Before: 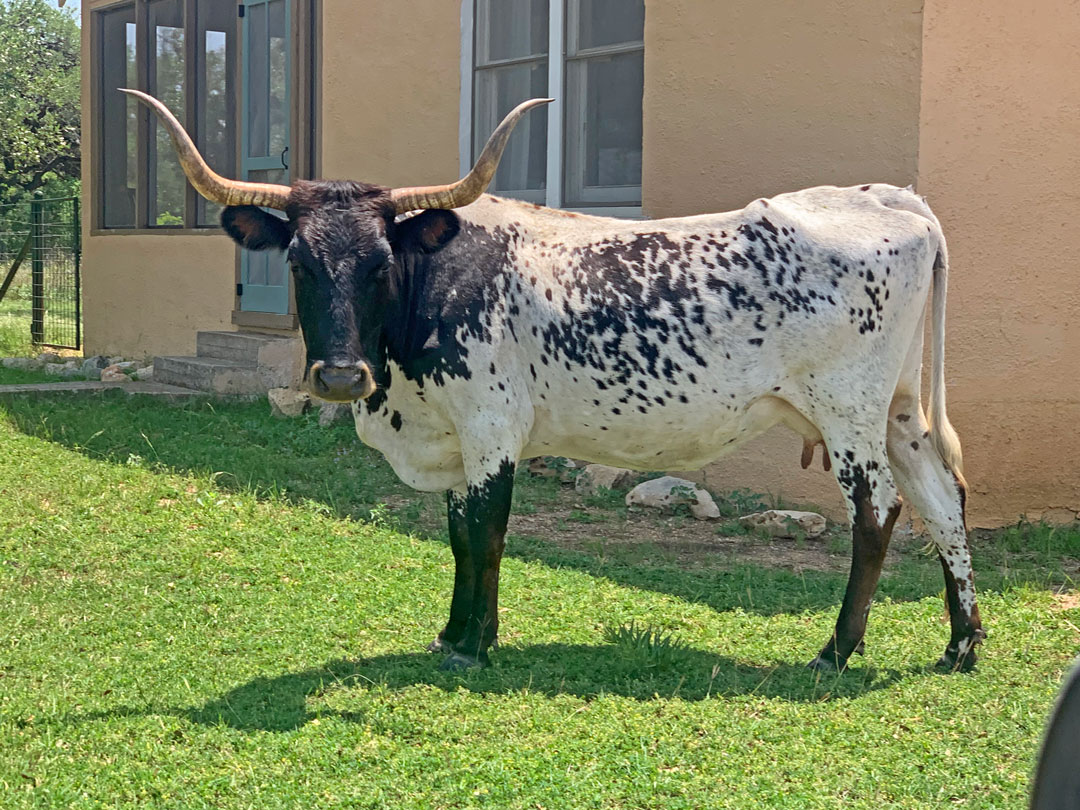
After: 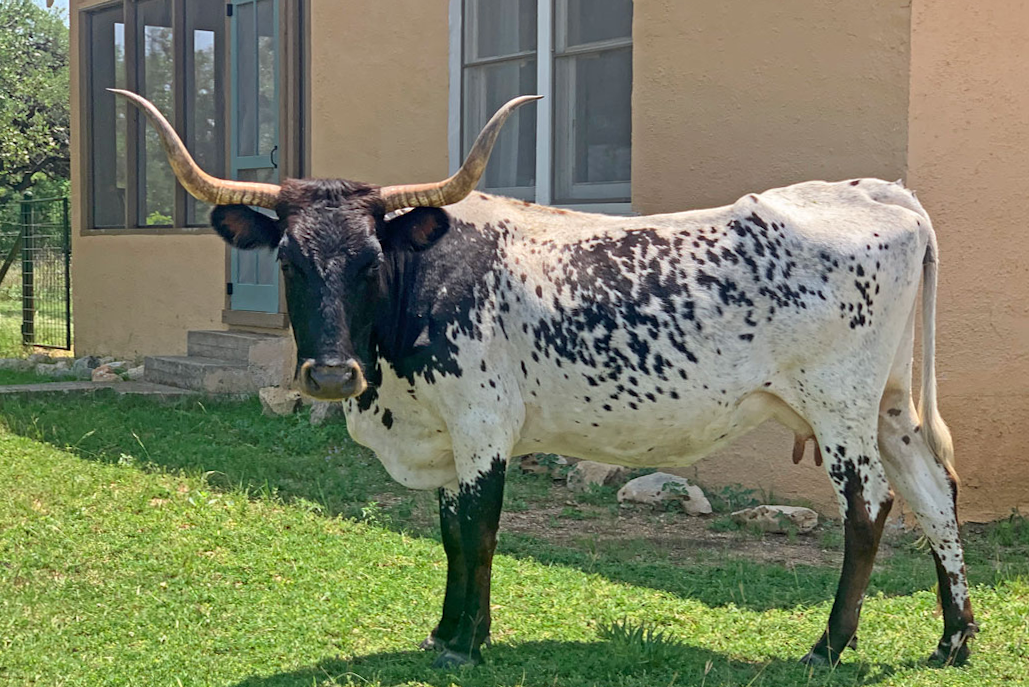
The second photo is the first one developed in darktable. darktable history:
crop and rotate: angle 0.405°, left 0.423%, right 3.397%, bottom 14.297%
